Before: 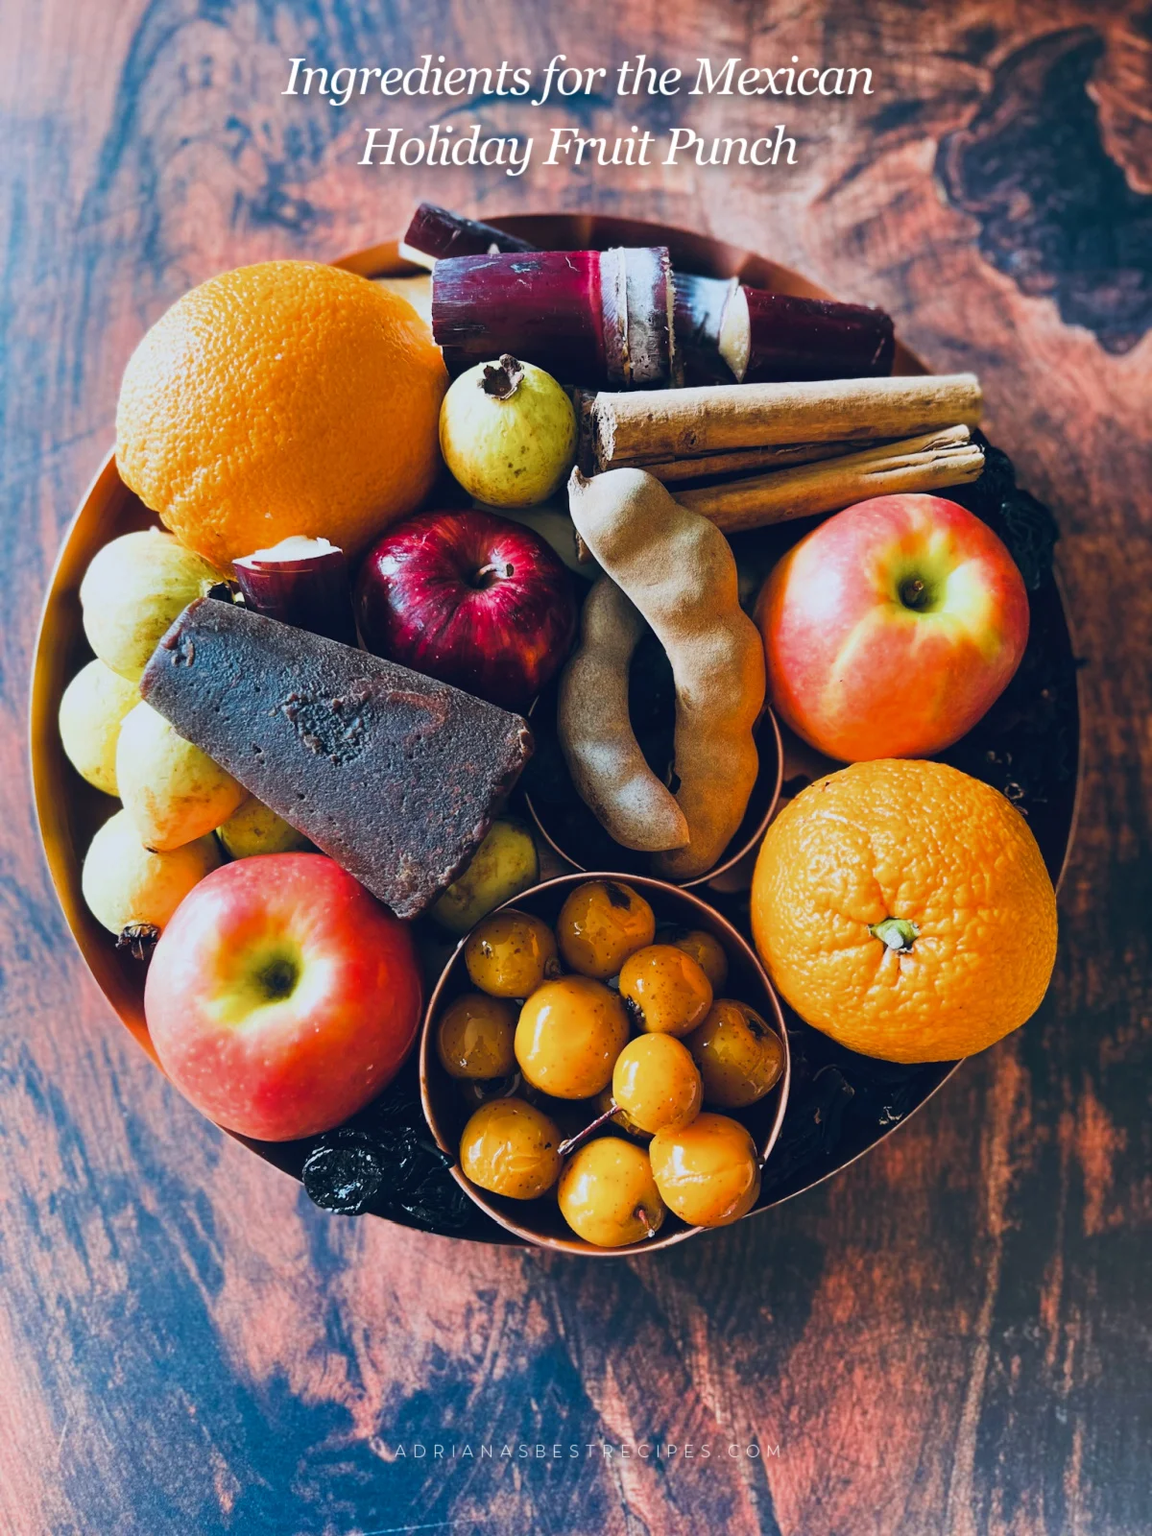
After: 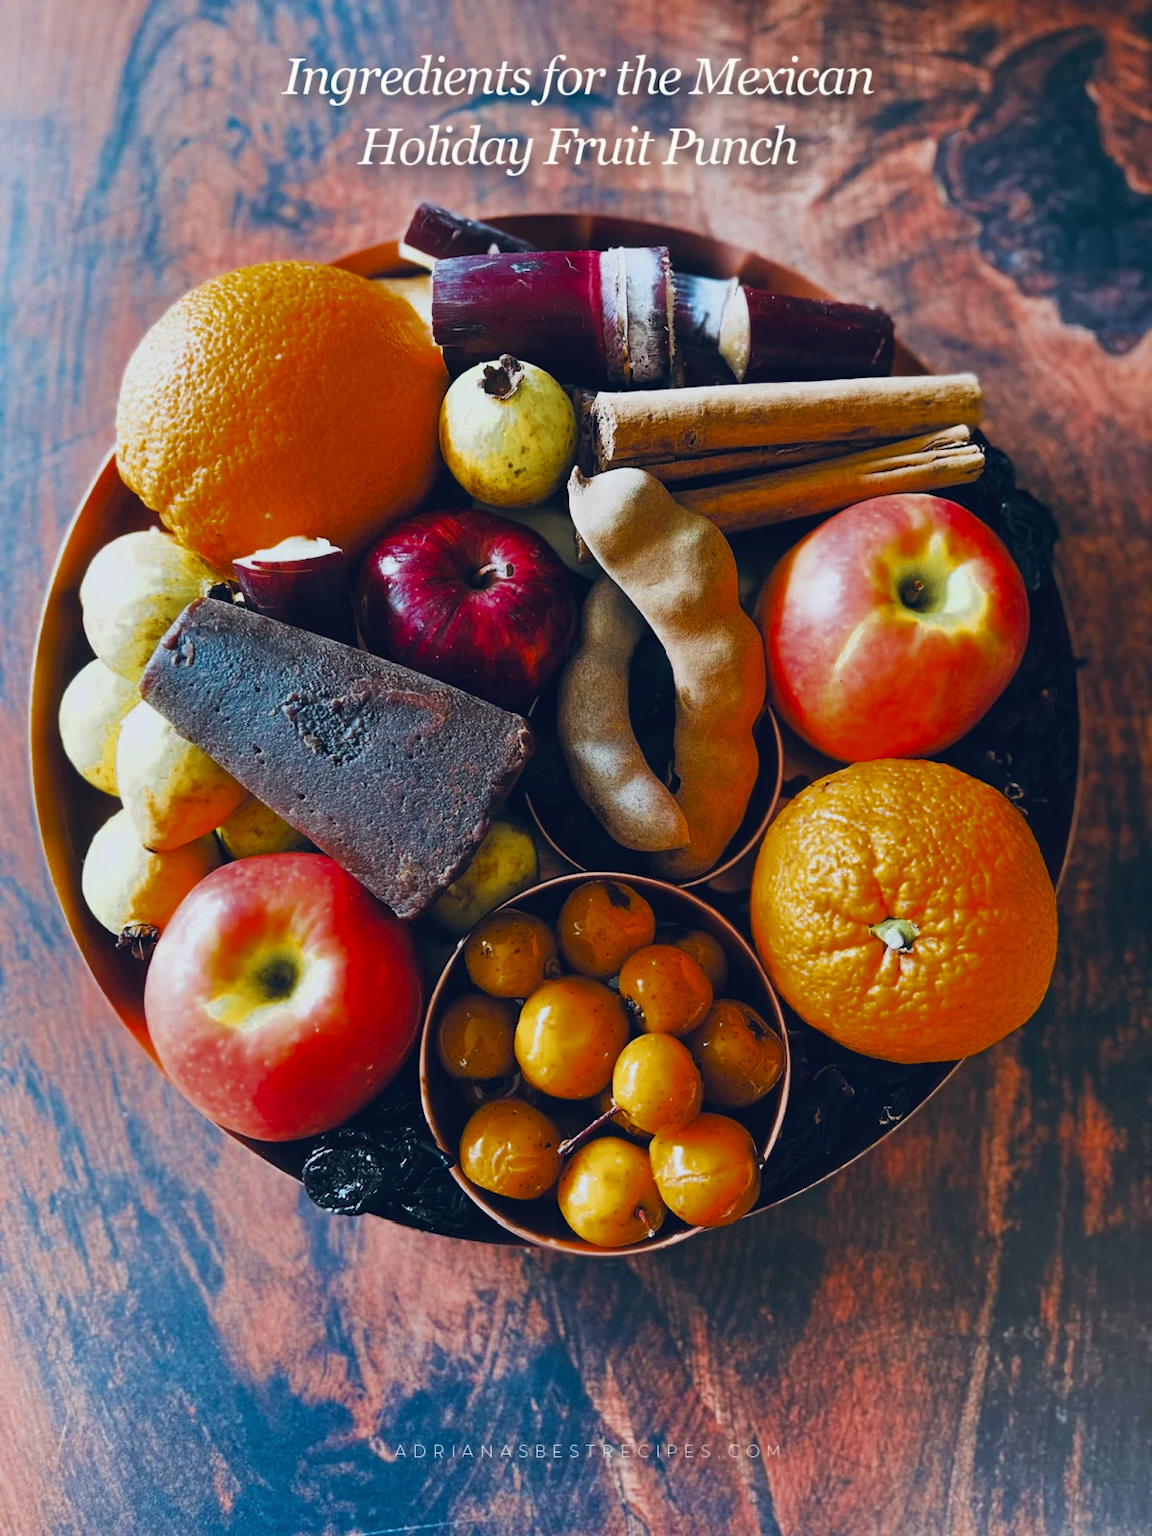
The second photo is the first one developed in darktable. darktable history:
color zones: curves: ch0 [(0.11, 0.396) (0.195, 0.36) (0.25, 0.5) (0.303, 0.412) (0.357, 0.544) (0.75, 0.5) (0.967, 0.328)]; ch1 [(0, 0.468) (0.112, 0.512) (0.202, 0.6) (0.25, 0.5) (0.307, 0.352) (0.357, 0.544) (0.75, 0.5) (0.963, 0.524)]
white balance: red 1.009, blue 0.985
